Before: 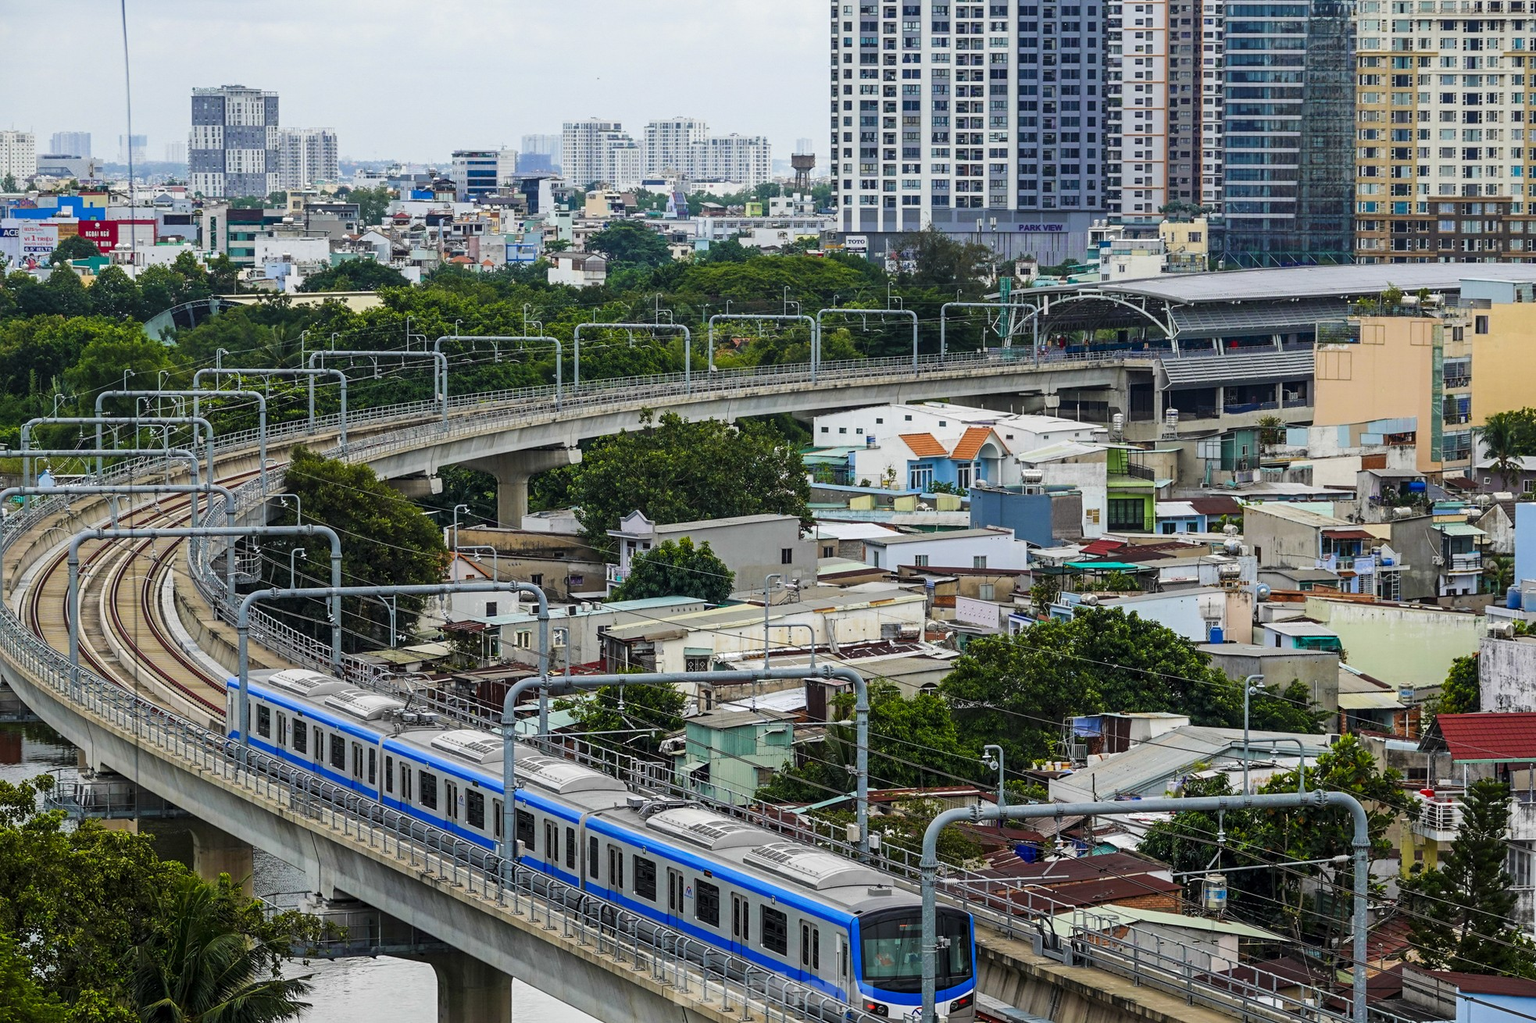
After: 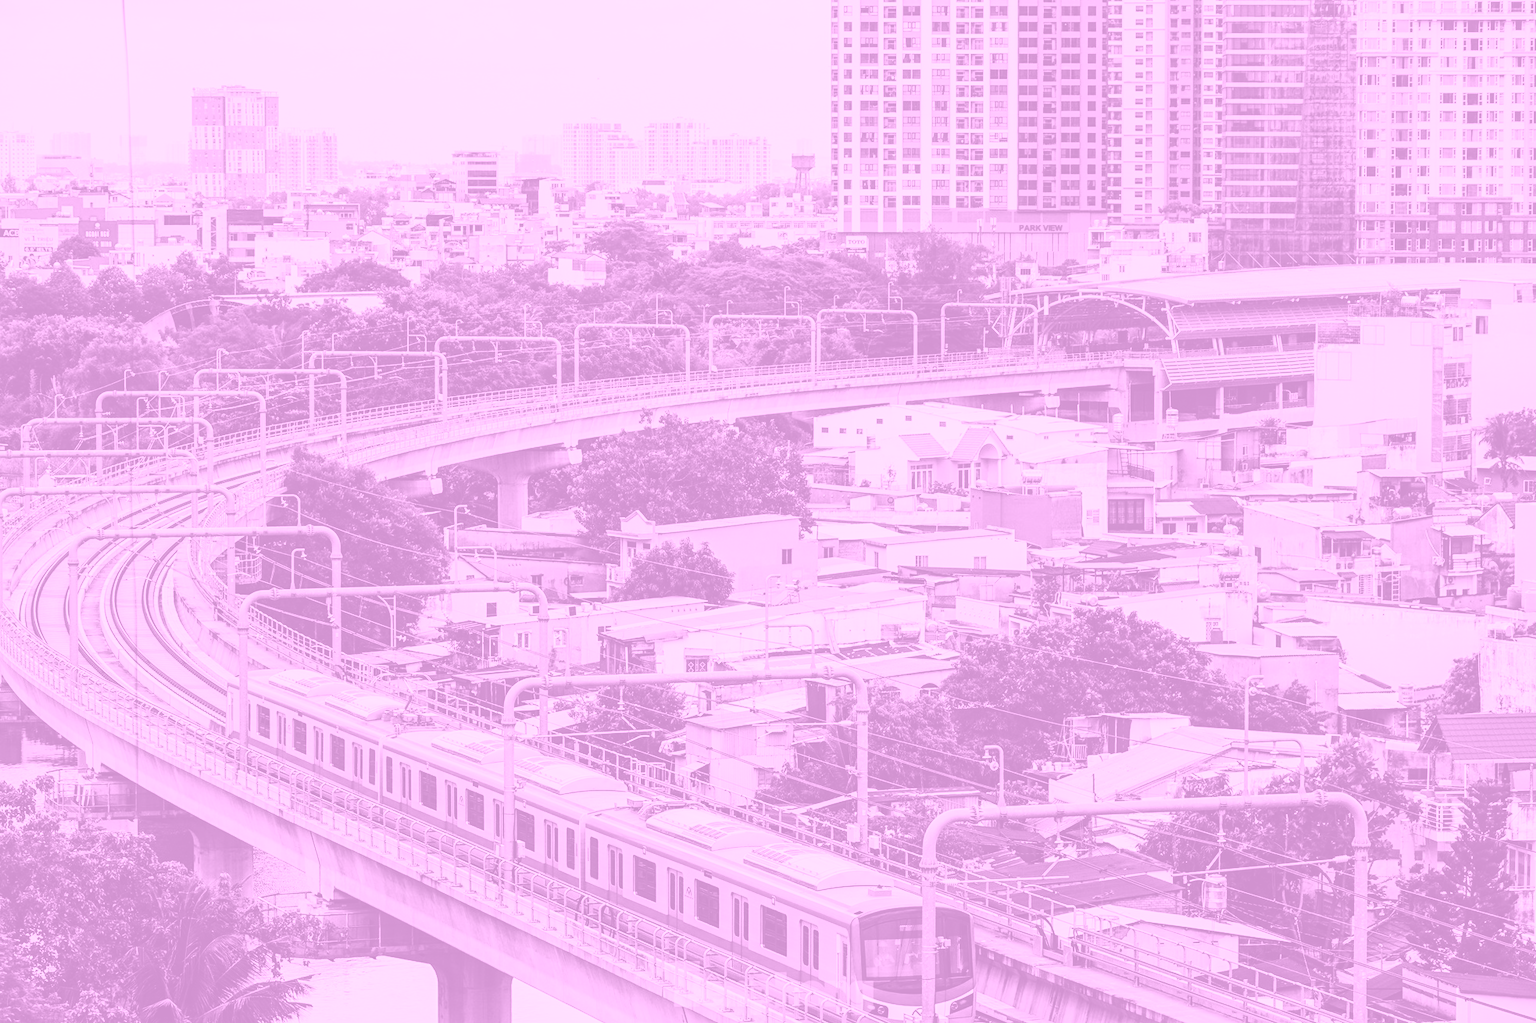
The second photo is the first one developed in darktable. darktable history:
colorize: hue 331.2°, saturation 75%, source mix 30.28%, lightness 70.52%, version 1
tone curve: curves: ch0 [(0, 0) (0.003, 0.015) (0.011, 0.019) (0.025, 0.027) (0.044, 0.041) (0.069, 0.055) (0.1, 0.079) (0.136, 0.099) (0.177, 0.149) (0.224, 0.216) (0.277, 0.292) (0.335, 0.383) (0.399, 0.474) (0.468, 0.556) (0.543, 0.632) (0.623, 0.711) (0.709, 0.789) (0.801, 0.871) (0.898, 0.944) (1, 1)], preserve colors none
